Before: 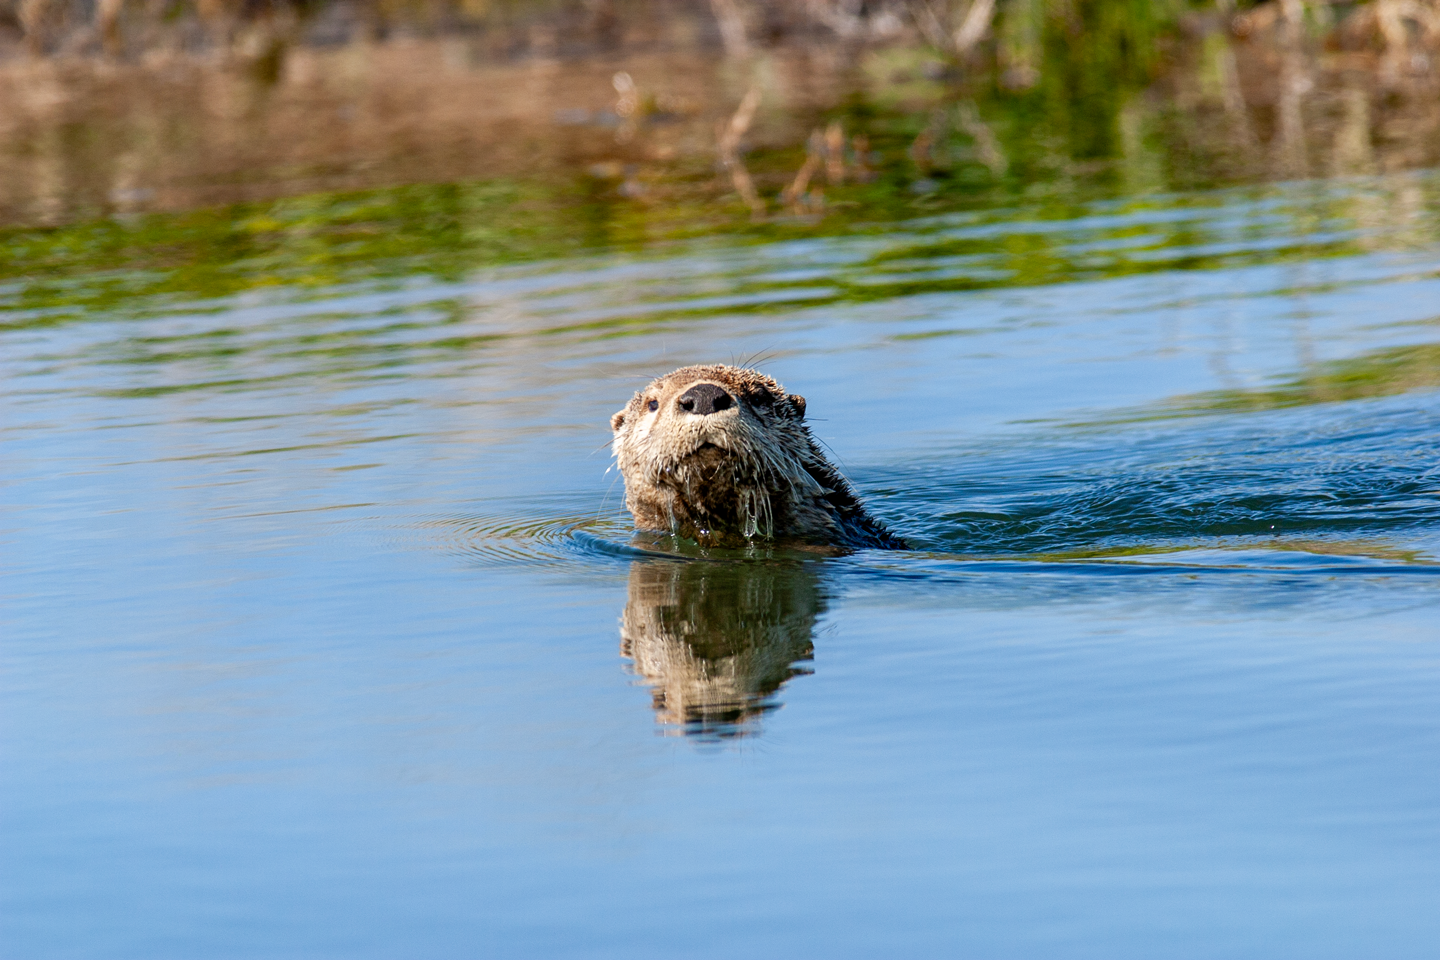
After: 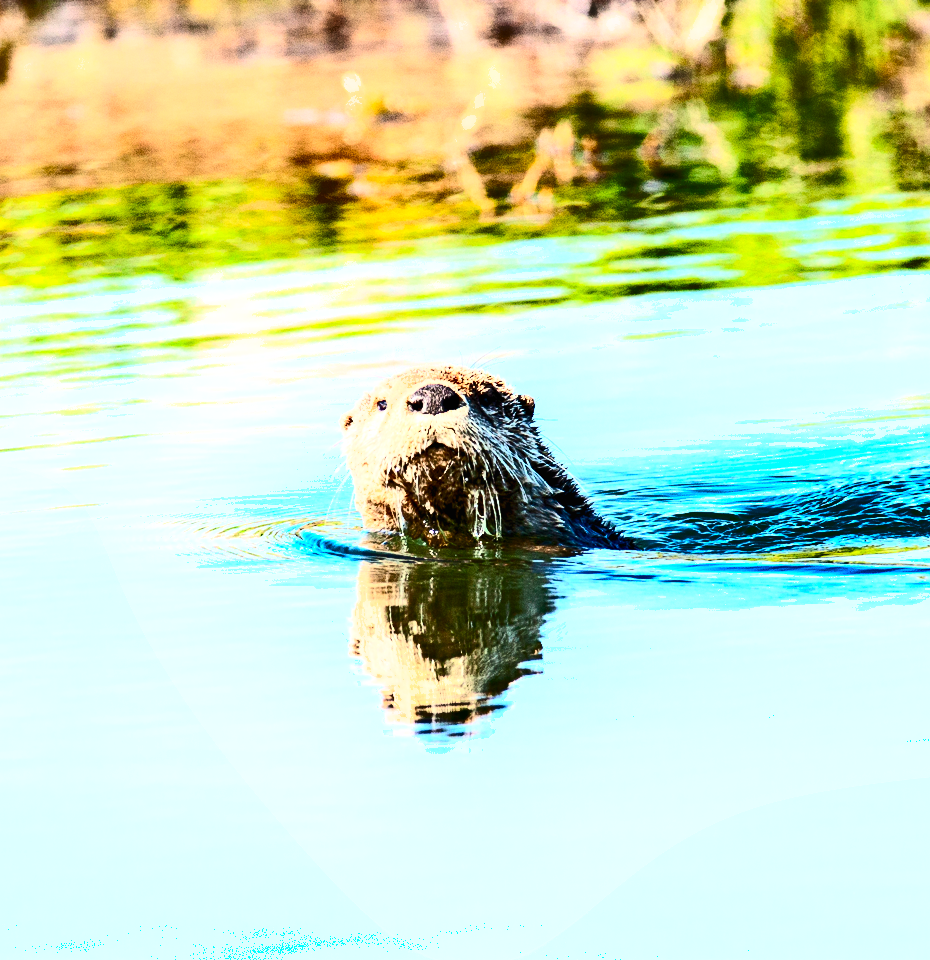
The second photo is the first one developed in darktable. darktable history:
shadows and highlights: shadows 59.86, highlights -60.28, soften with gaussian
exposure: black level correction 0, exposure 1.475 EV, compensate exposure bias true, compensate highlight preservation false
crop and rotate: left 18.883%, right 16.52%
contrast brightness saturation: contrast 0.625, brightness 0.325, saturation 0.144
